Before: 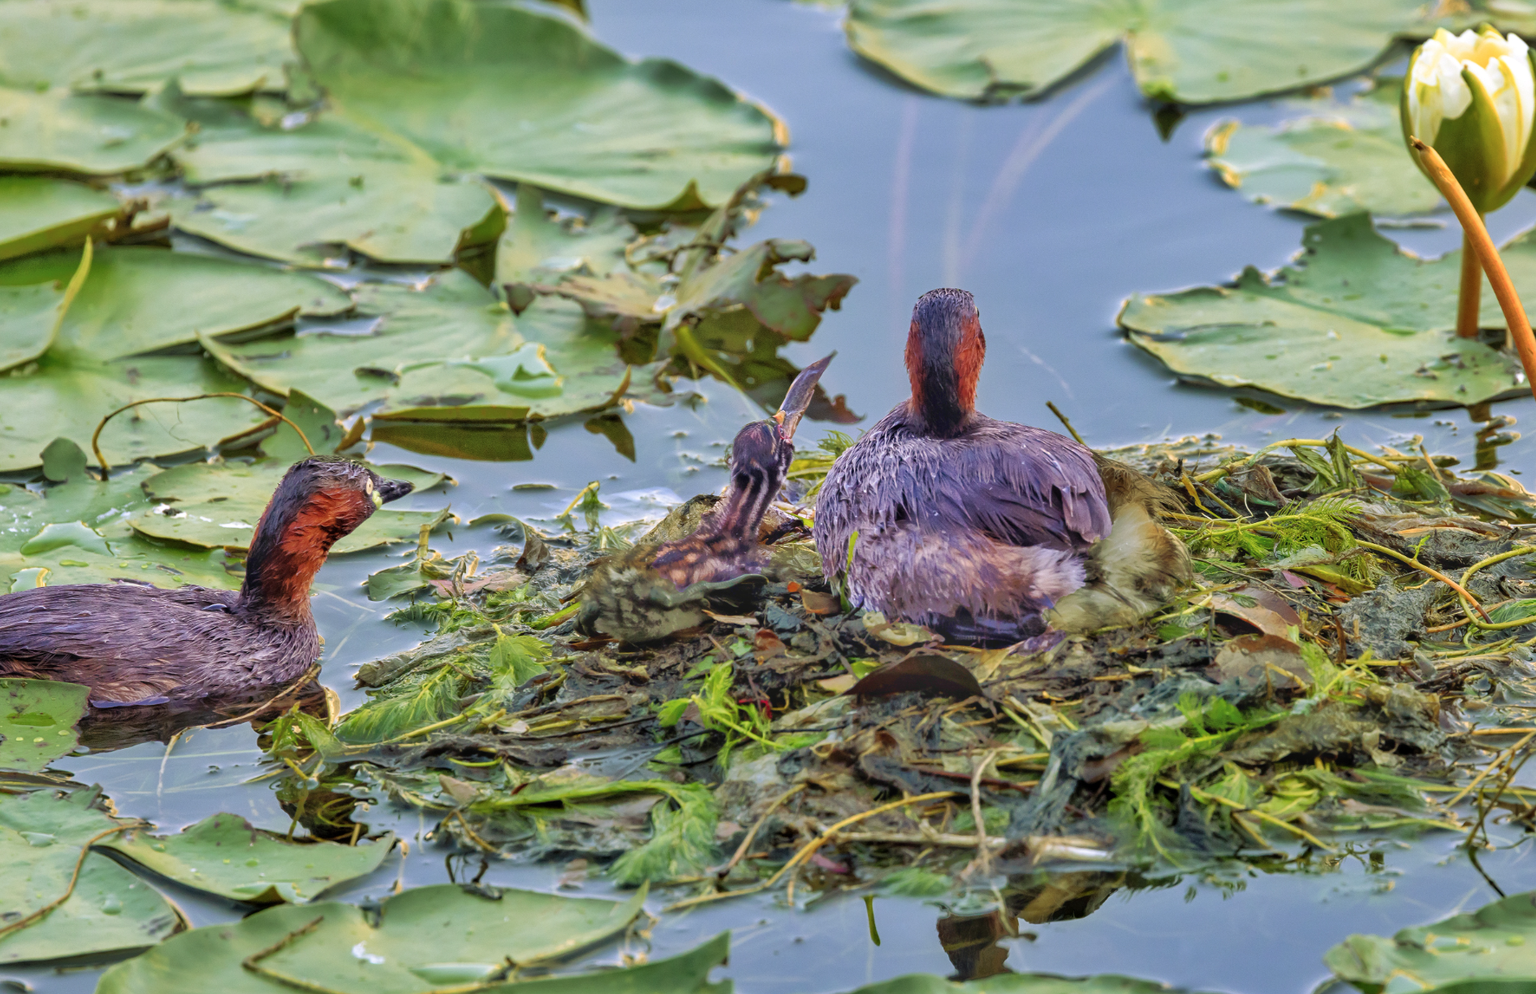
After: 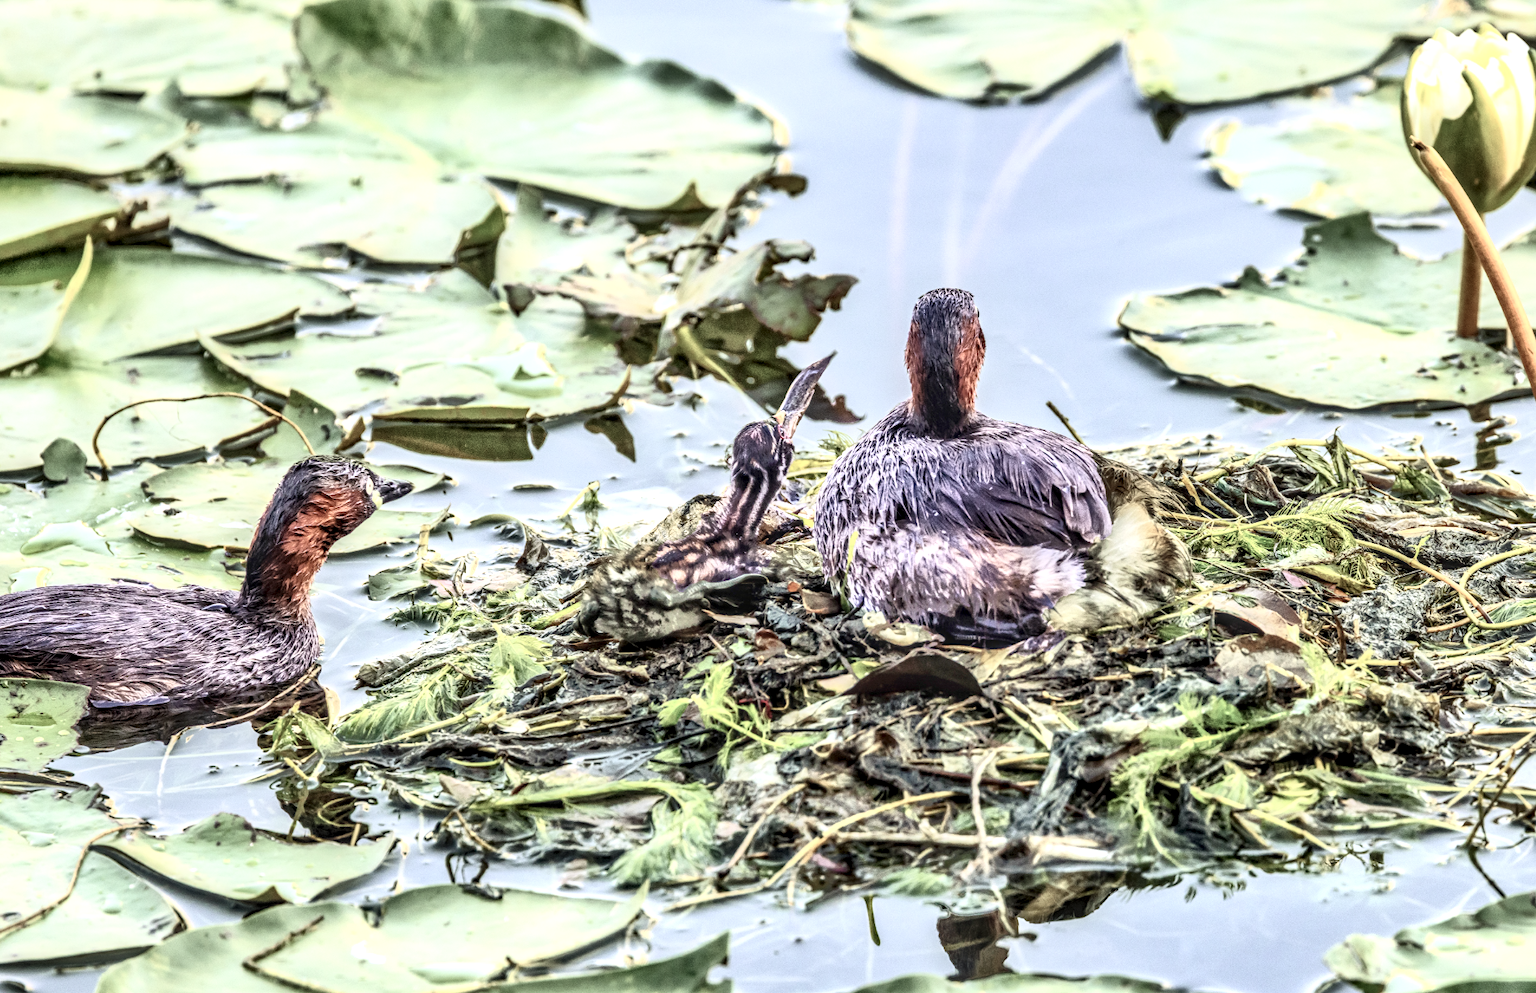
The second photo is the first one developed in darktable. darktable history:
contrast brightness saturation: contrast 0.559, brightness 0.571, saturation -0.34
local contrast: highlights 5%, shadows 1%, detail 182%
